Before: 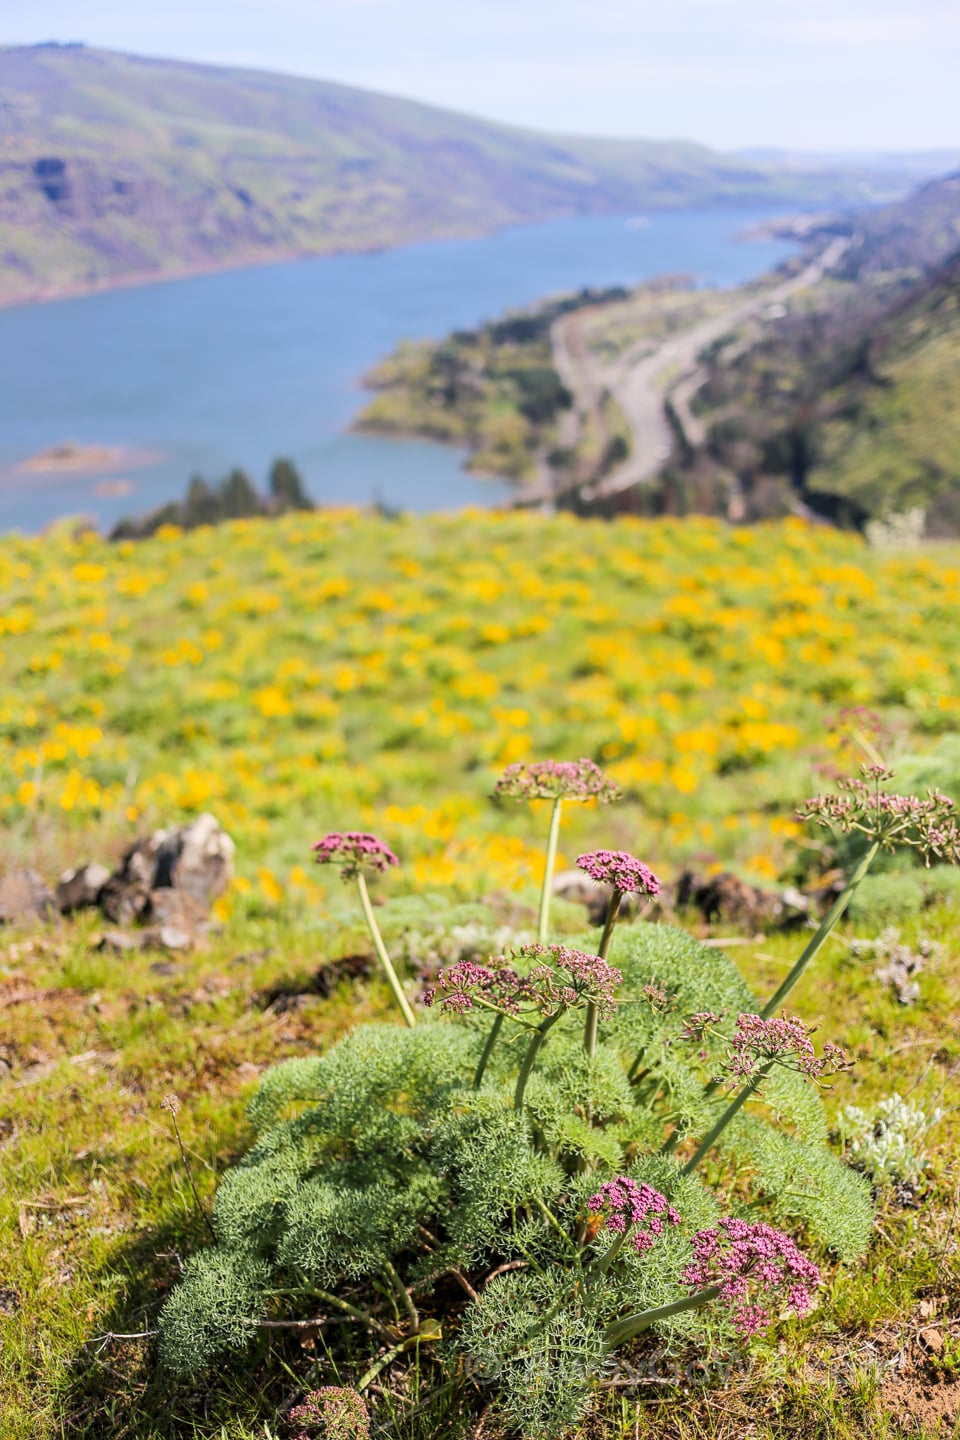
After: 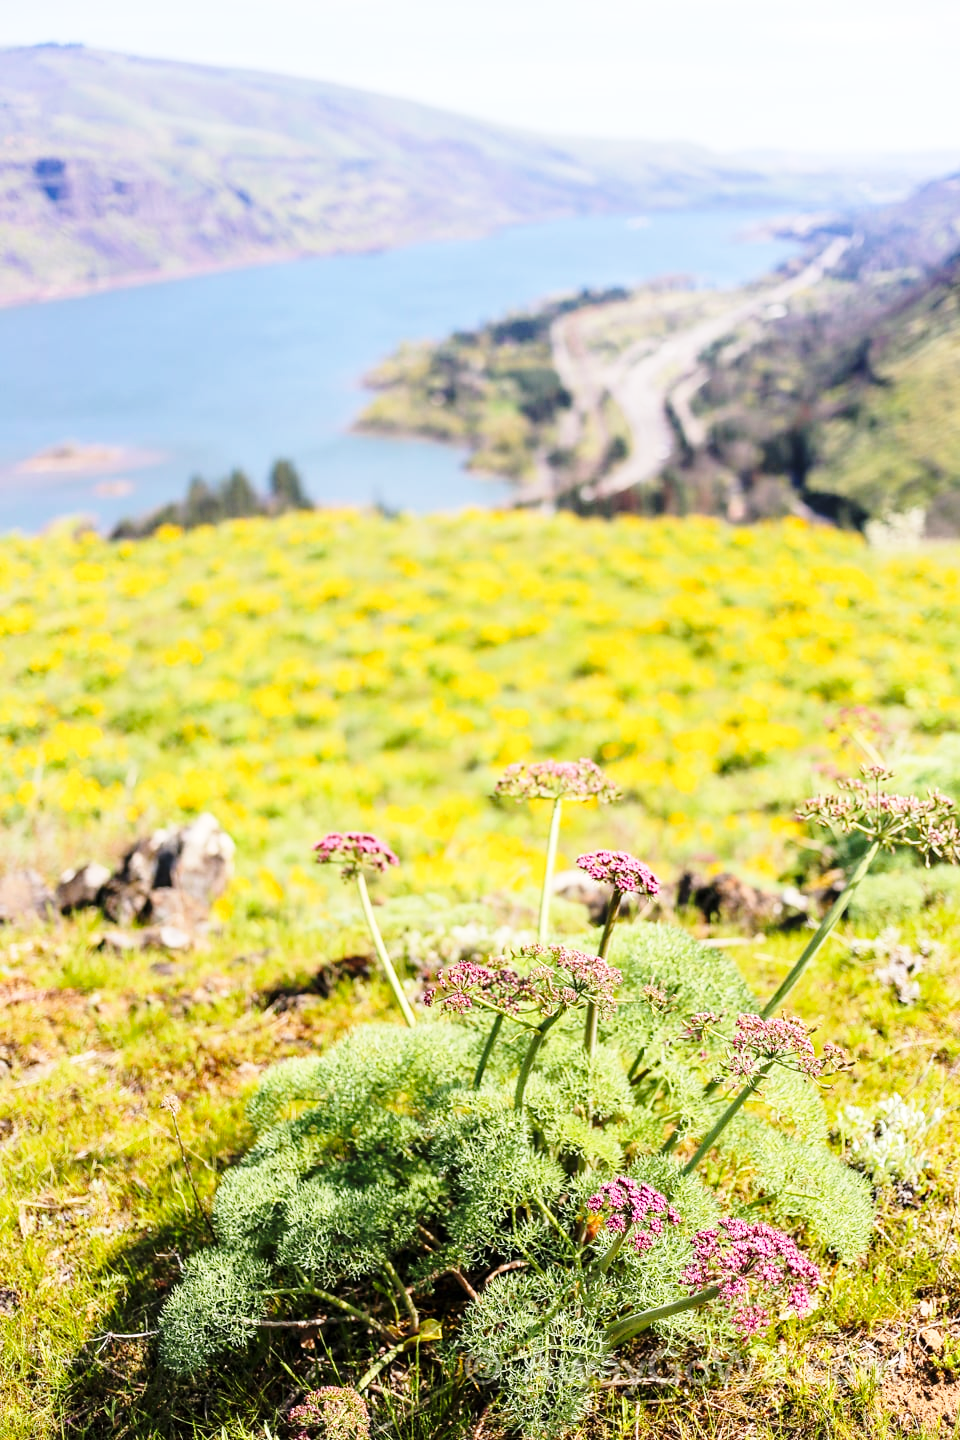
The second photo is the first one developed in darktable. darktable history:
levels: mode automatic, white 99.95%, levels [0.031, 0.5, 0.969]
base curve: curves: ch0 [(0, 0) (0.028, 0.03) (0.121, 0.232) (0.46, 0.748) (0.859, 0.968) (1, 1)], preserve colors none
